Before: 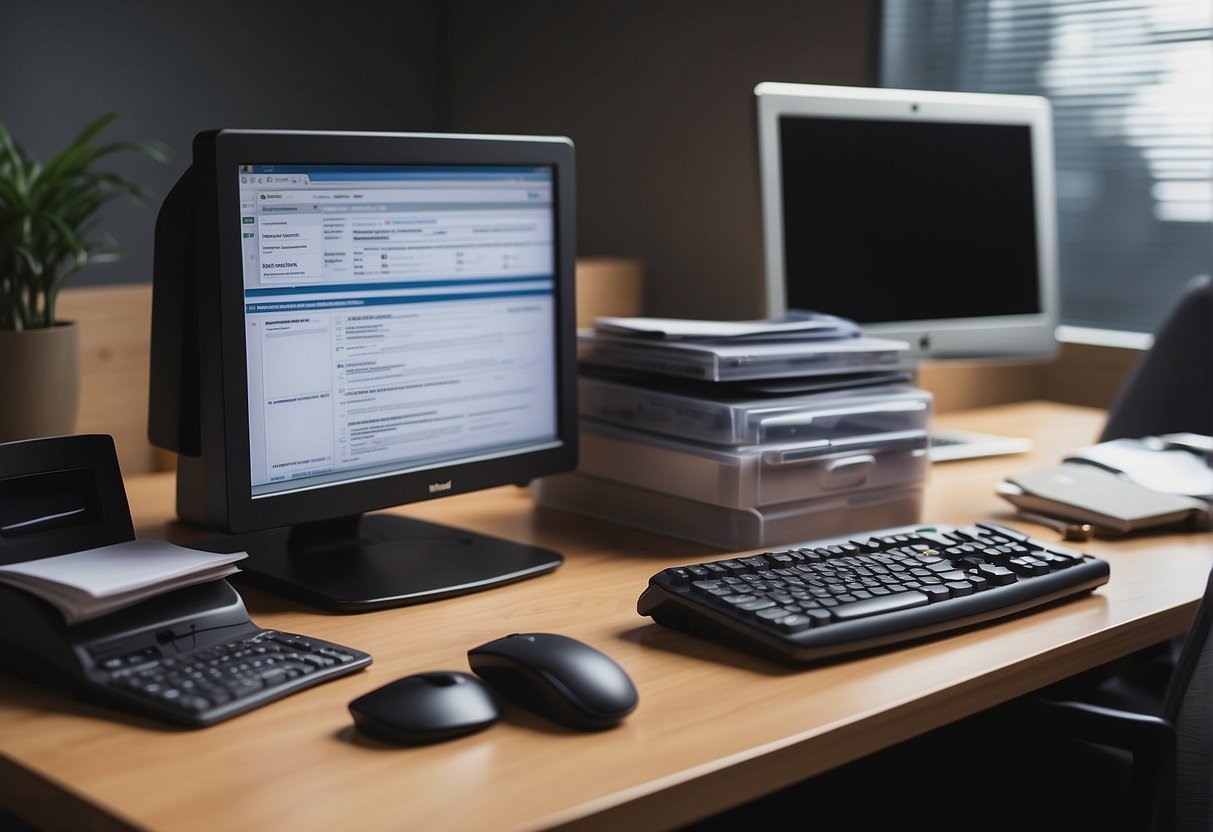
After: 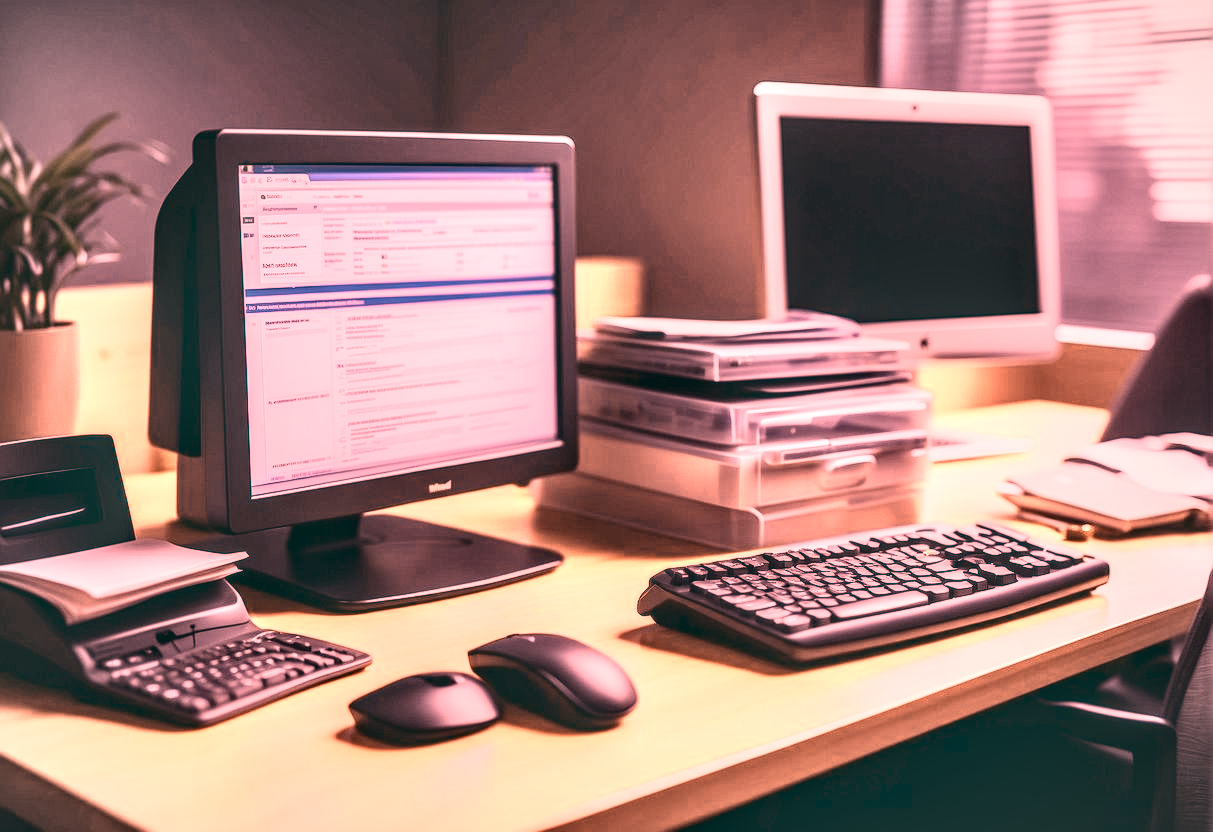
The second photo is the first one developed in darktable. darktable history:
basic adjustments: contrast 0.09, brightness 0.13, saturation -0.18, vibrance 0.21
local contrast: highlights 19%, detail 186%
shadows and highlights: shadows 37.27, highlights -28.18, soften with gaussian
tone curve: curves: ch0 [(0, 0.148) (0.191, 0.225) (0.712, 0.695) (0.864, 0.797) (1, 0.839)]
vignetting: fall-off start 100%, brightness -0.282, width/height ratio 1.31
color zones: curves: ch0 [(0.018, 0.548) (0.197, 0.654) (0.425, 0.447) (0.605, 0.658) (0.732, 0.579)]; ch1 [(0.105, 0.531) (0.224, 0.531) (0.386, 0.39) (0.618, 0.456) (0.732, 0.456) (0.956, 0.421)]; ch2 [(0.039, 0.583) (0.215, 0.465) (0.399, 0.544) (0.465, 0.548) (0.614, 0.447) (0.724, 0.43) (0.882, 0.623) (0.956, 0.632)]
white balance: red 2.701, blue 1.859
color balance: lift [1.005, 0.99, 1.007, 1.01], gamma [1, 1.034, 1.032, 0.966], gain [0.873, 1.055, 1.067, 0.933]
